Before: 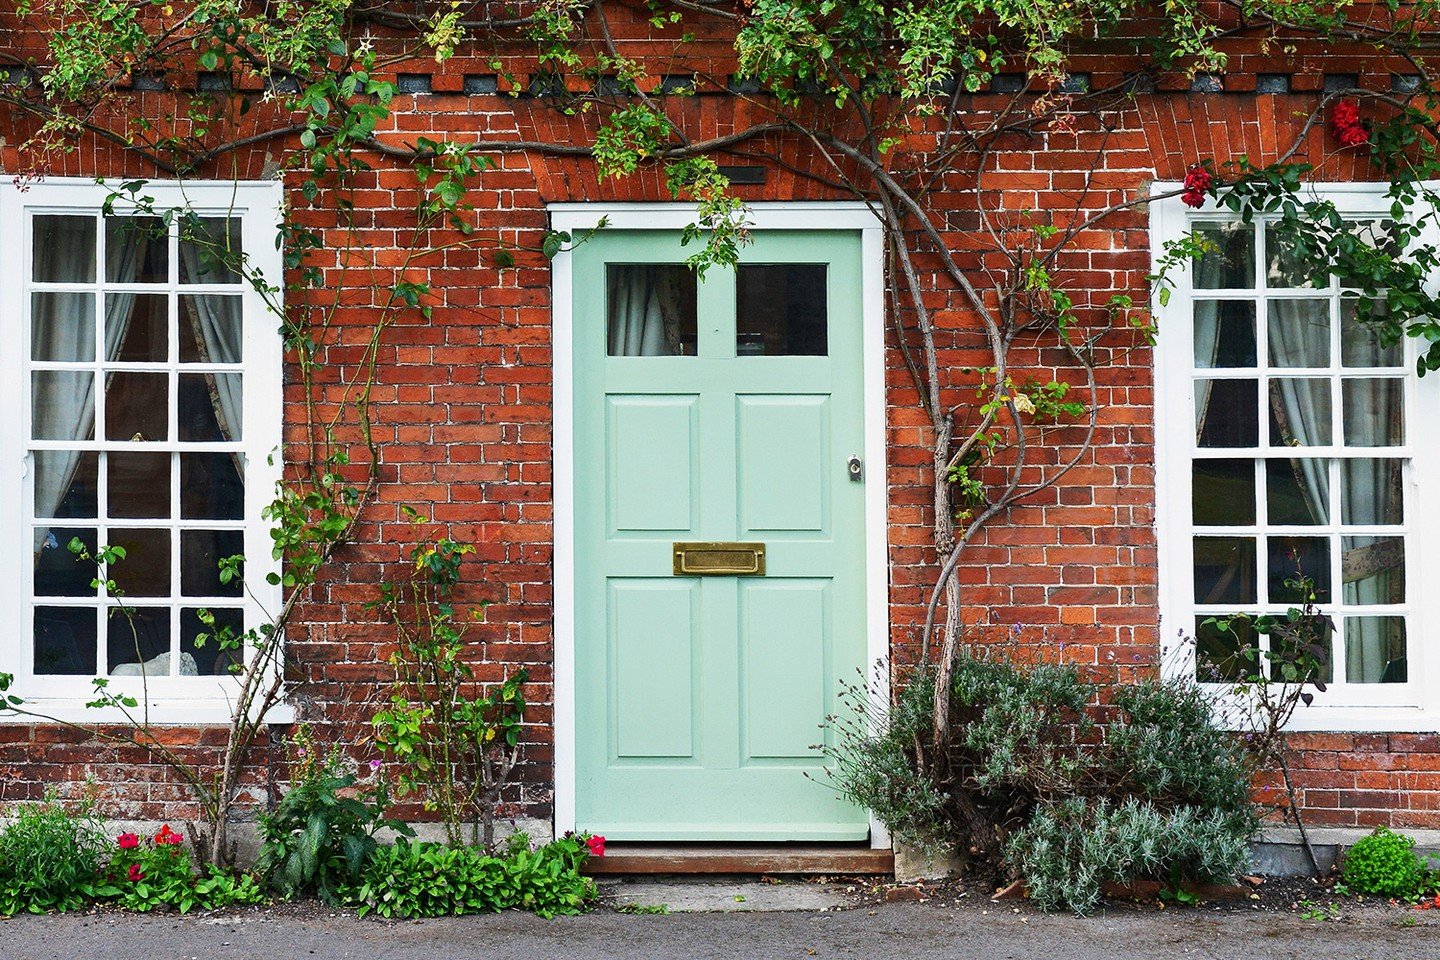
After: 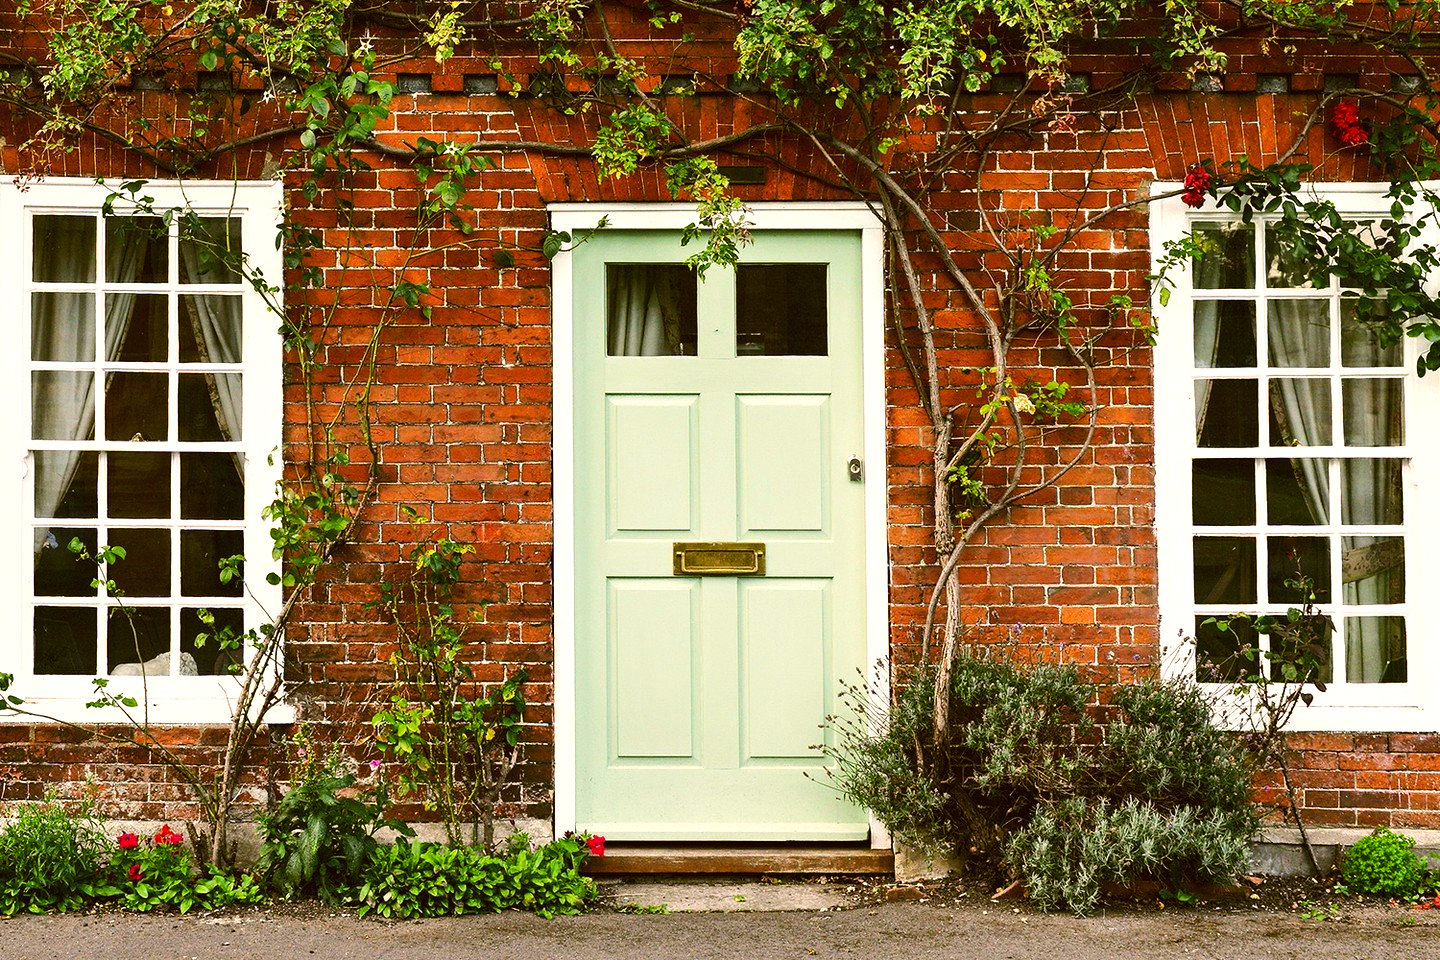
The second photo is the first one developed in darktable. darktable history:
color correction: highlights a* 8.98, highlights b* 15.09, shadows a* -0.49, shadows b* 26.52
color zones: curves: ch0 [(0, 0.5) (0.143, 0.5) (0.286, 0.5) (0.429, 0.5) (0.571, 0.5) (0.714, 0.476) (0.857, 0.5) (1, 0.5)]; ch2 [(0, 0.5) (0.143, 0.5) (0.286, 0.5) (0.429, 0.5) (0.571, 0.5) (0.714, 0.487) (0.857, 0.5) (1, 0.5)]
tone equalizer: -8 EV -0.417 EV, -7 EV -0.389 EV, -6 EV -0.333 EV, -5 EV -0.222 EV, -3 EV 0.222 EV, -2 EV 0.333 EV, -1 EV 0.389 EV, +0 EV 0.417 EV, edges refinement/feathering 500, mask exposure compensation -1.25 EV, preserve details no
